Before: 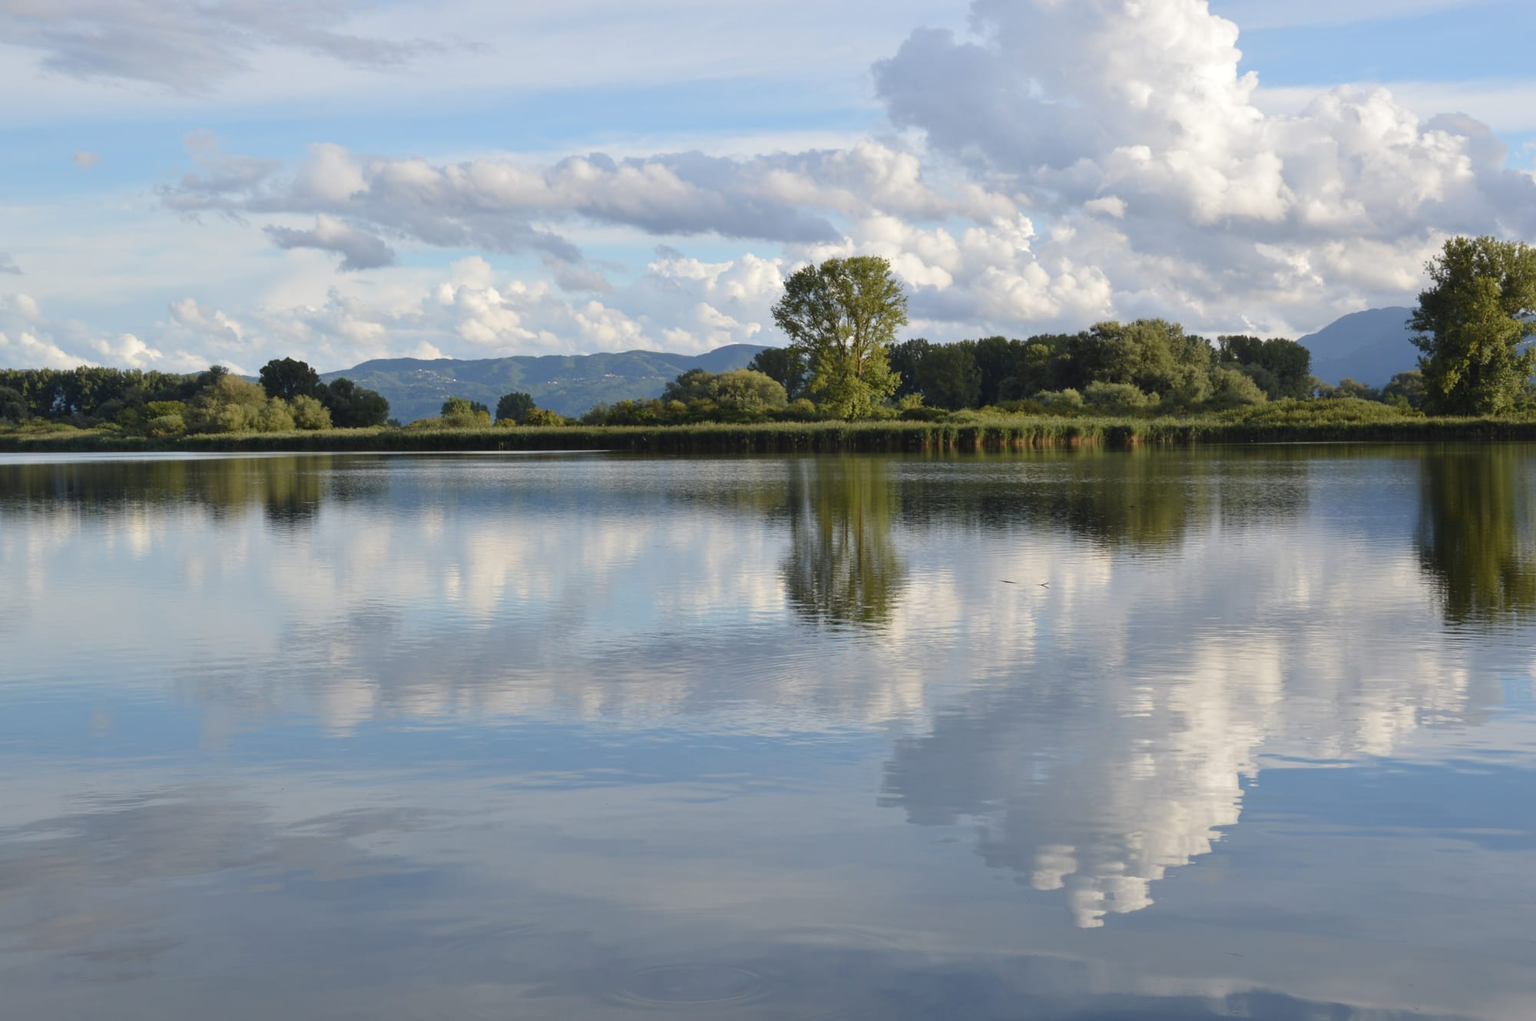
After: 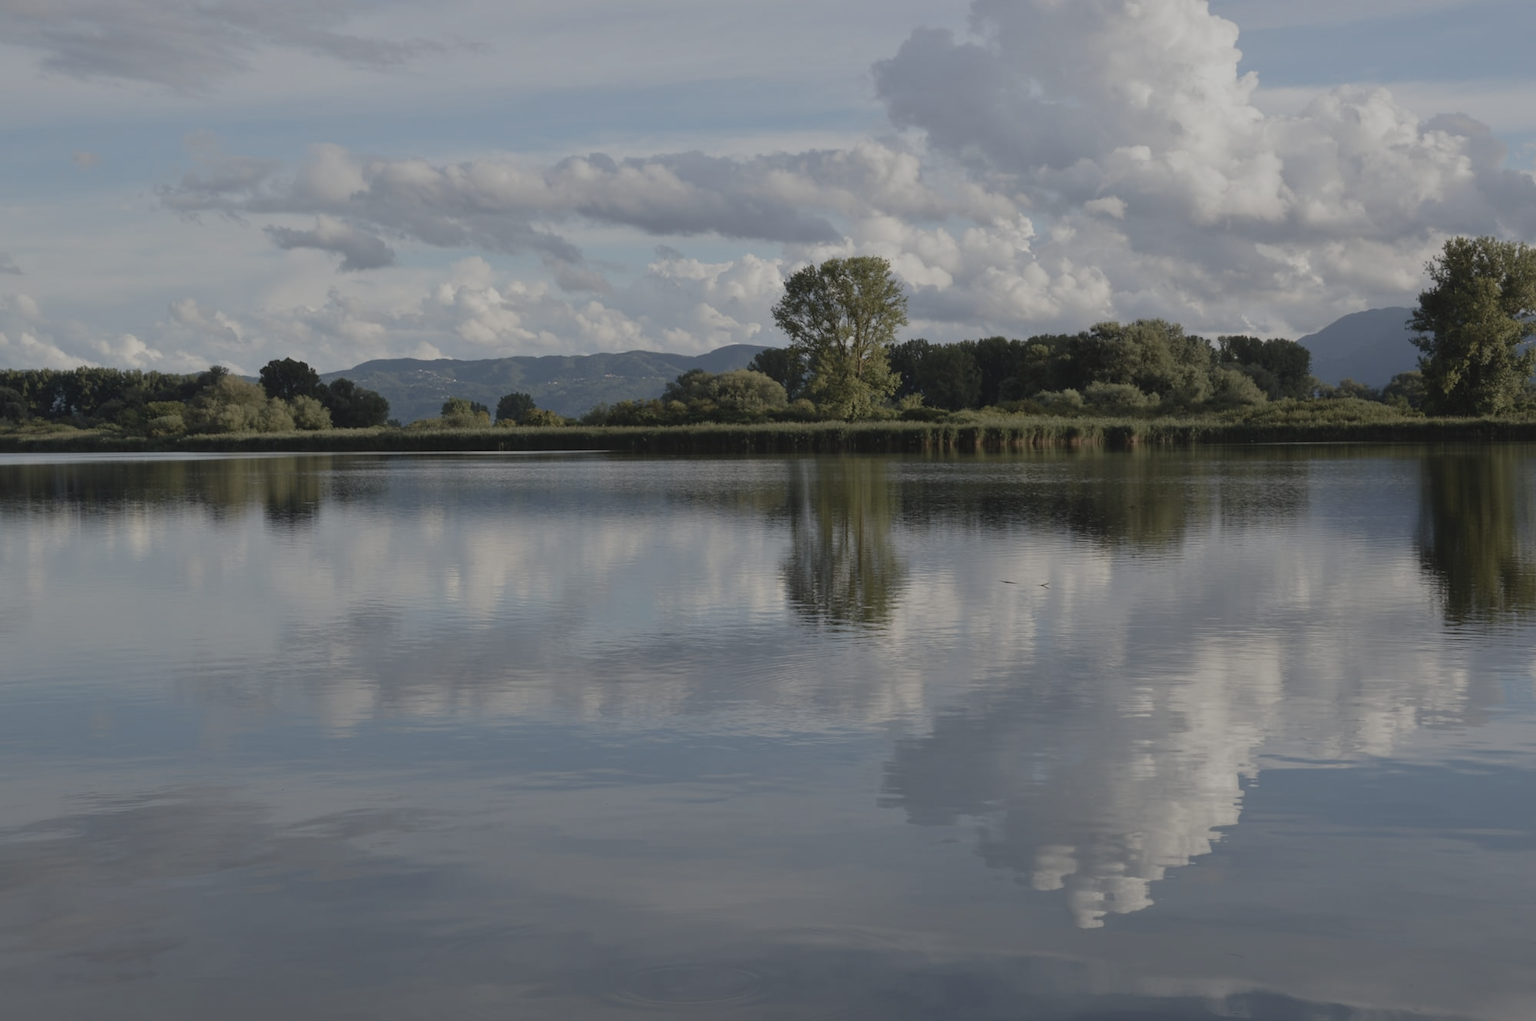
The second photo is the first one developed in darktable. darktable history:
contrast equalizer: y [[0.6 ×6], [0.55 ×6], [0 ×6], [0 ×6], [0 ×6]], mix -0.209
contrast brightness saturation: contrast -0.052, saturation -0.415
exposure: black level correction 0, exposure -0.794 EV, compensate exposure bias true, compensate highlight preservation false
